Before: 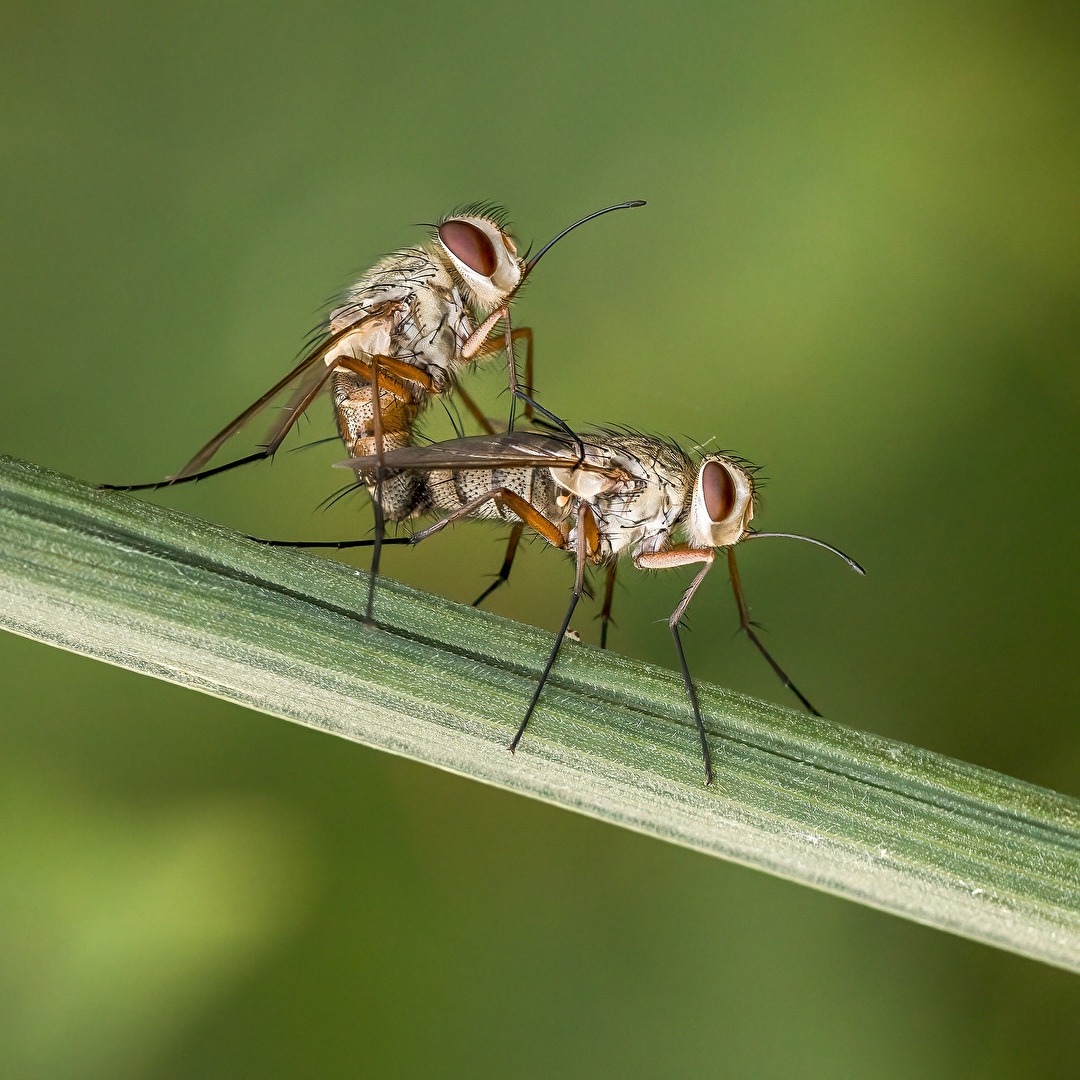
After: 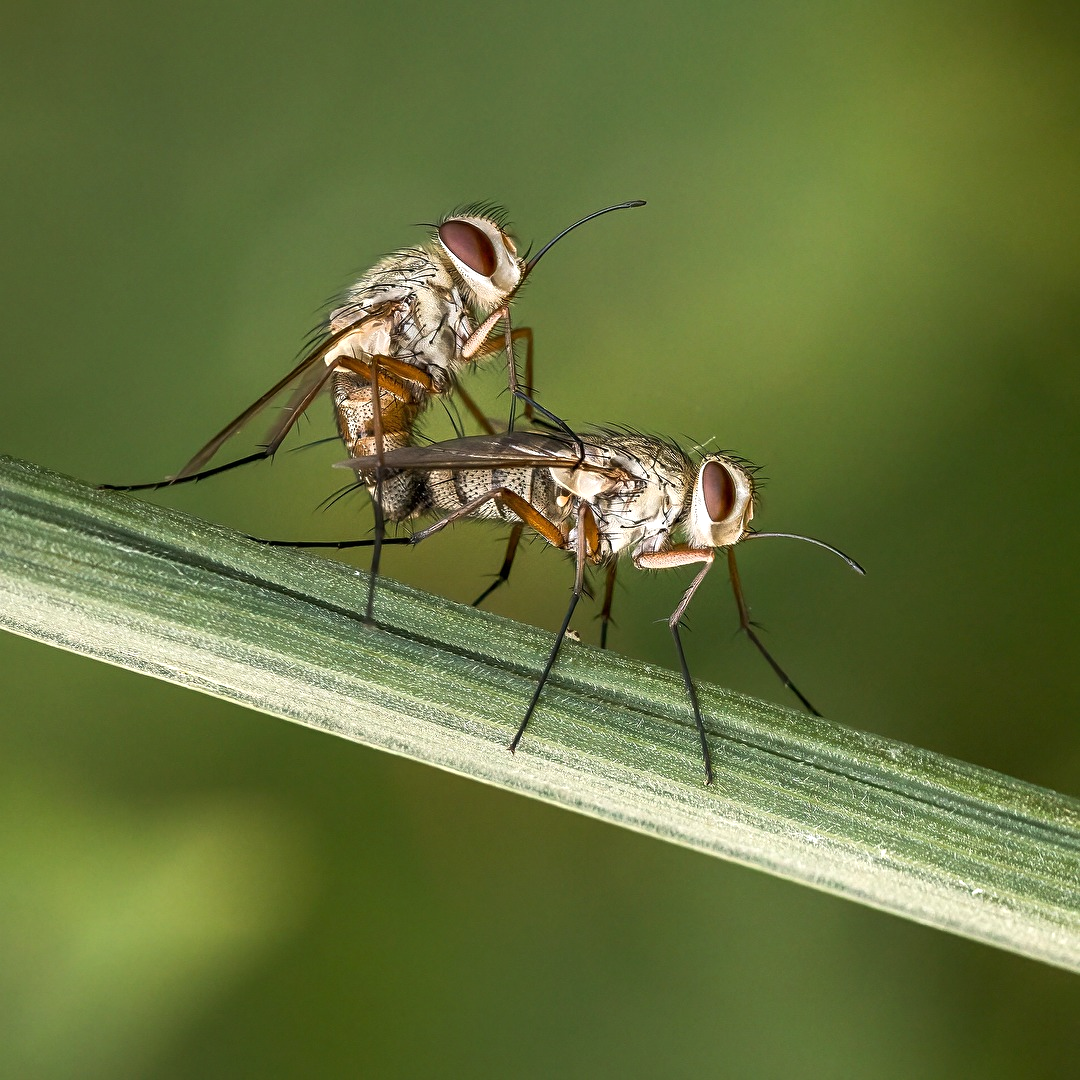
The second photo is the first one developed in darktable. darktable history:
tone equalizer: -8 EV -0.001 EV, -7 EV 0.001 EV, -6 EV -0.004 EV, -5 EV -0.014 EV, -4 EV -0.082 EV, -3 EV -0.218 EV, -2 EV -0.266 EV, -1 EV 0.116 EV, +0 EV 0.276 EV, smoothing diameter 24.92%, edges refinement/feathering 14.9, preserve details guided filter
